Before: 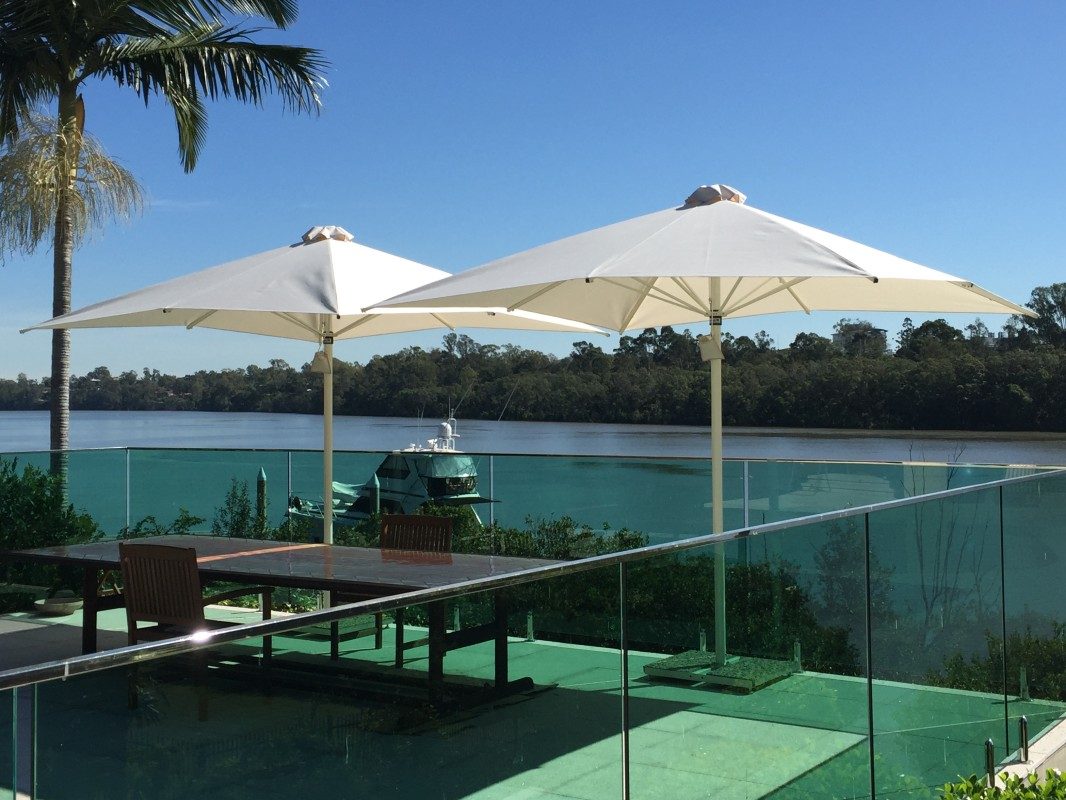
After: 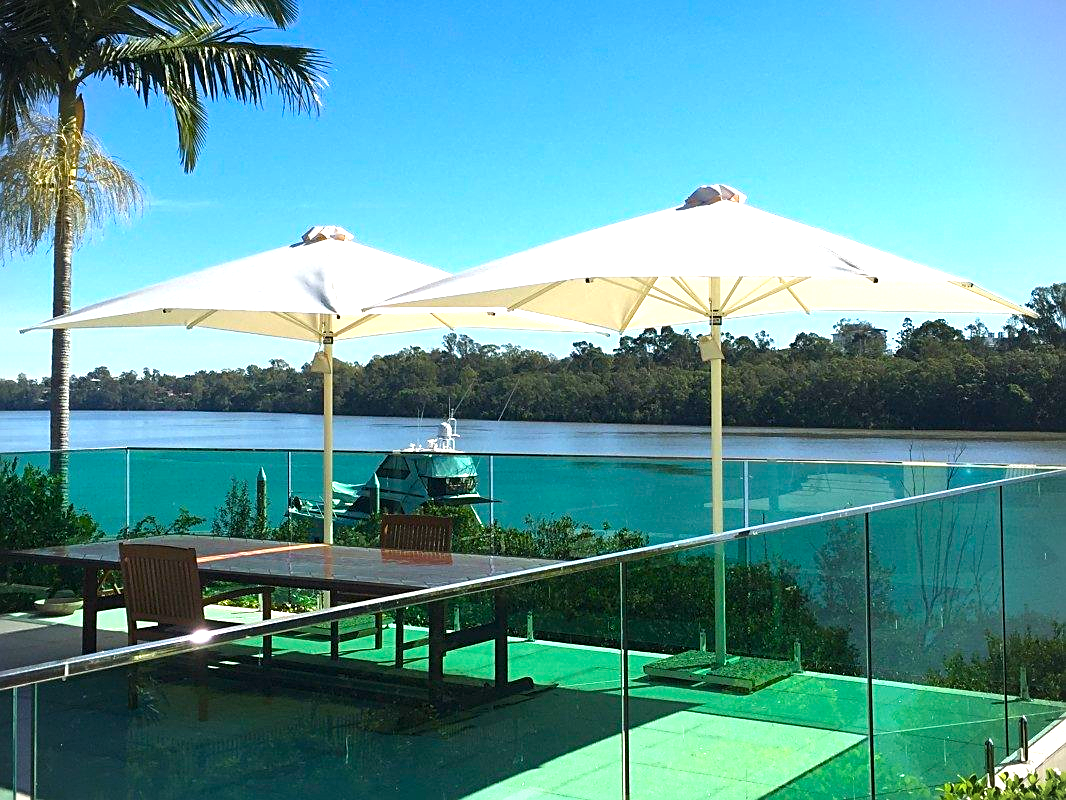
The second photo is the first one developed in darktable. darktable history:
vignetting: fall-off start 92.6%, brightness -0.52, saturation -0.51, center (-0.012, 0)
exposure: exposure 1.089 EV, compensate highlight preservation false
color balance rgb: perceptual saturation grading › global saturation 40%, global vibrance 15%
sharpen: on, module defaults
